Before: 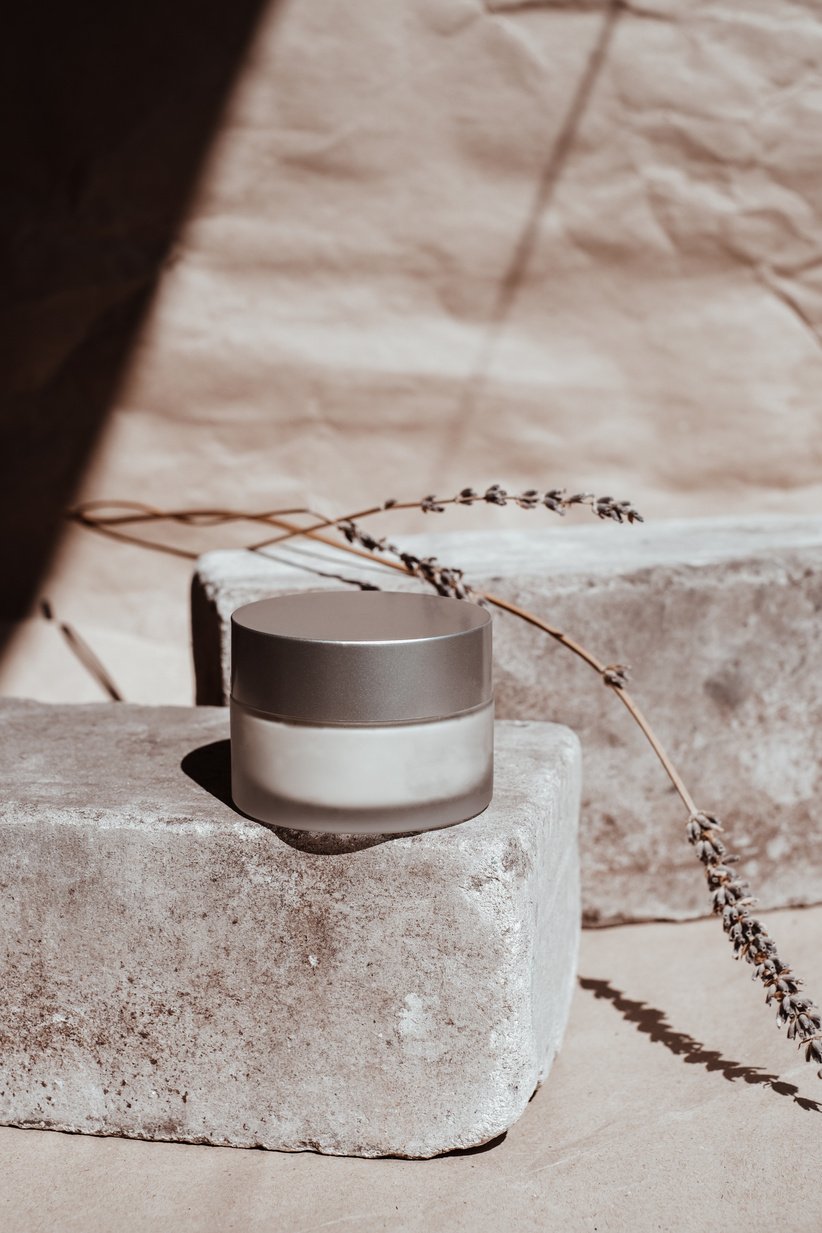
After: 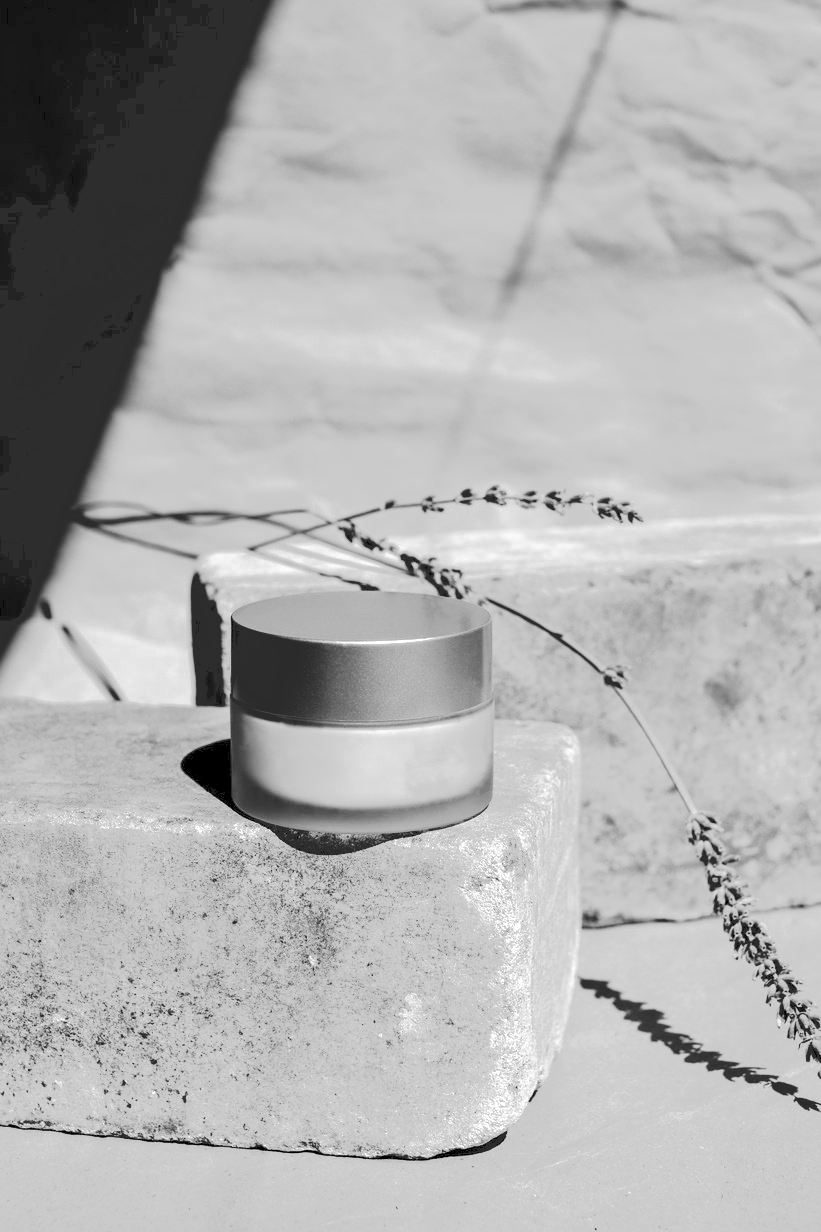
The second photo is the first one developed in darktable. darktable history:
exposure: black level correction 0.005, exposure 0.417 EV, compensate highlight preservation false
monochrome: a 32, b 64, size 2.3
color balance rgb: perceptual saturation grading › global saturation 20%, perceptual saturation grading › highlights -25%, perceptual saturation grading › shadows 25%
tone curve: curves: ch0 [(0, 0) (0.003, 0.185) (0.011, 0.185) (0.025, 0.187) (0.044, 0.185) (0.069, 0.185) (0.1, 0.18) (0.136, 0.18) (0.177, 0.179) (0.224, 0.202) (0.277, 0.252) (0.335, 0.343) (0.399, 0.452) (0.468, 0.553) (0.543, 0.643) (0.623, 0.717) (0.709, 0.778) (0.801, 0.82) (0.898, 0.856) (1, 1)], preserve colors none
